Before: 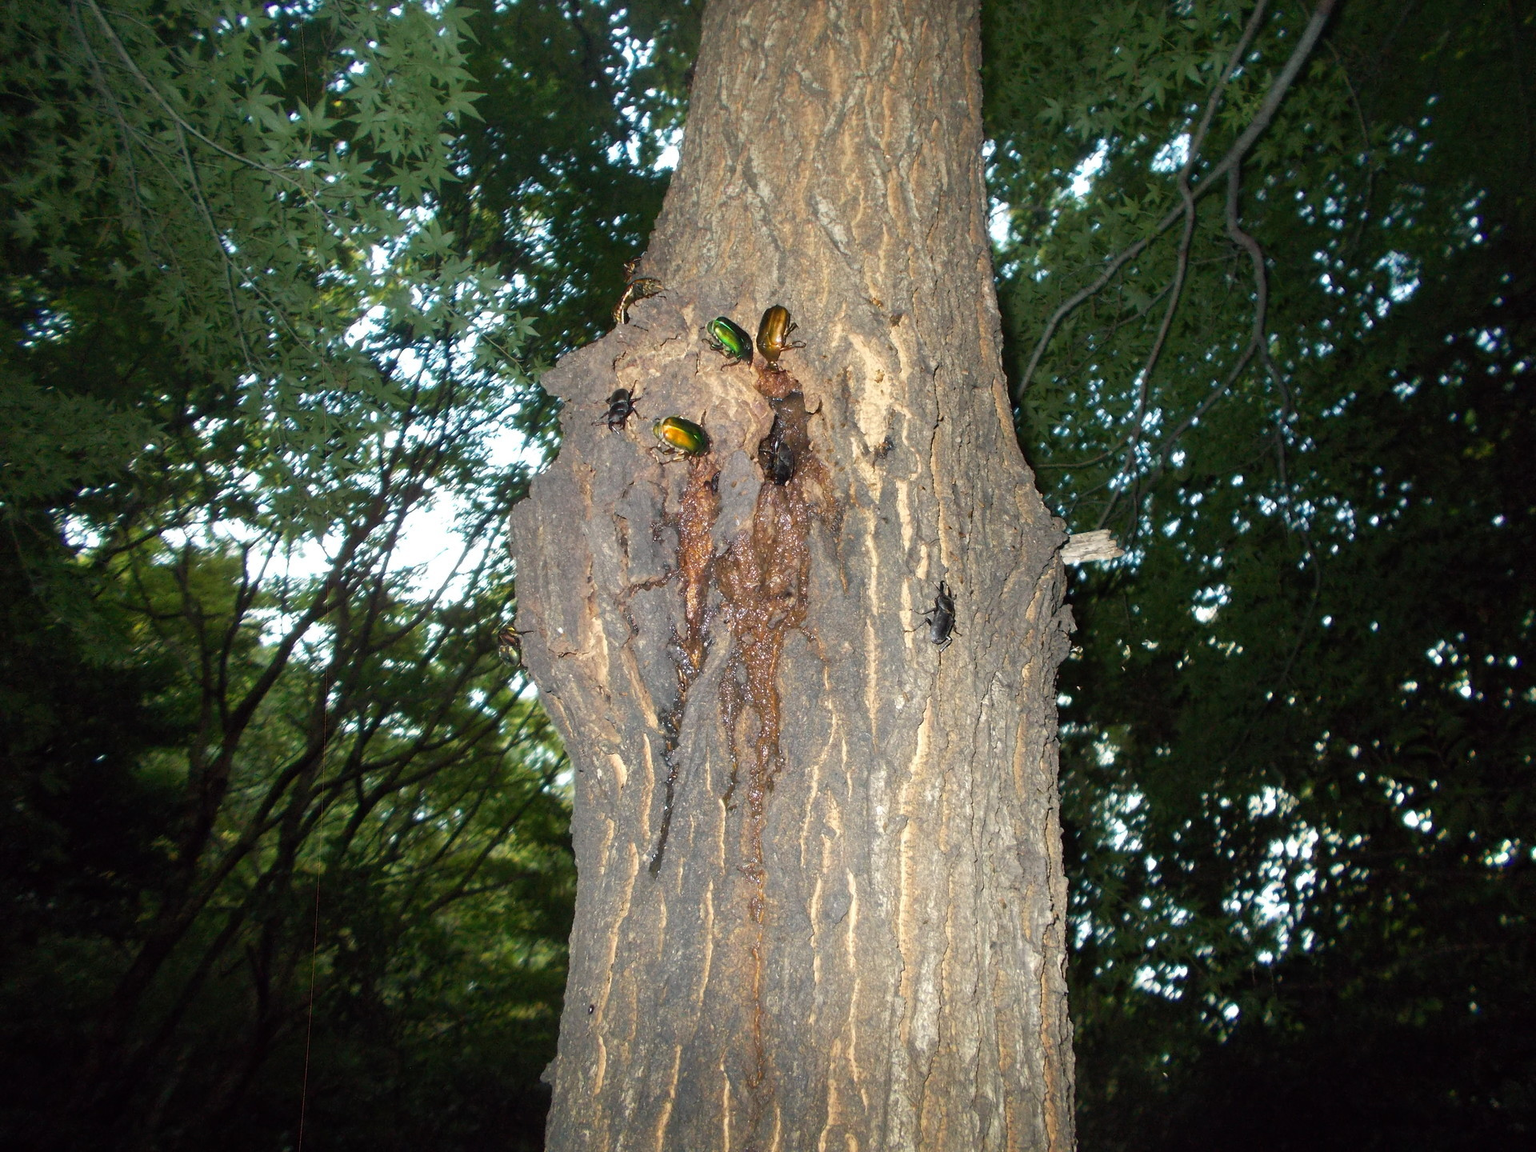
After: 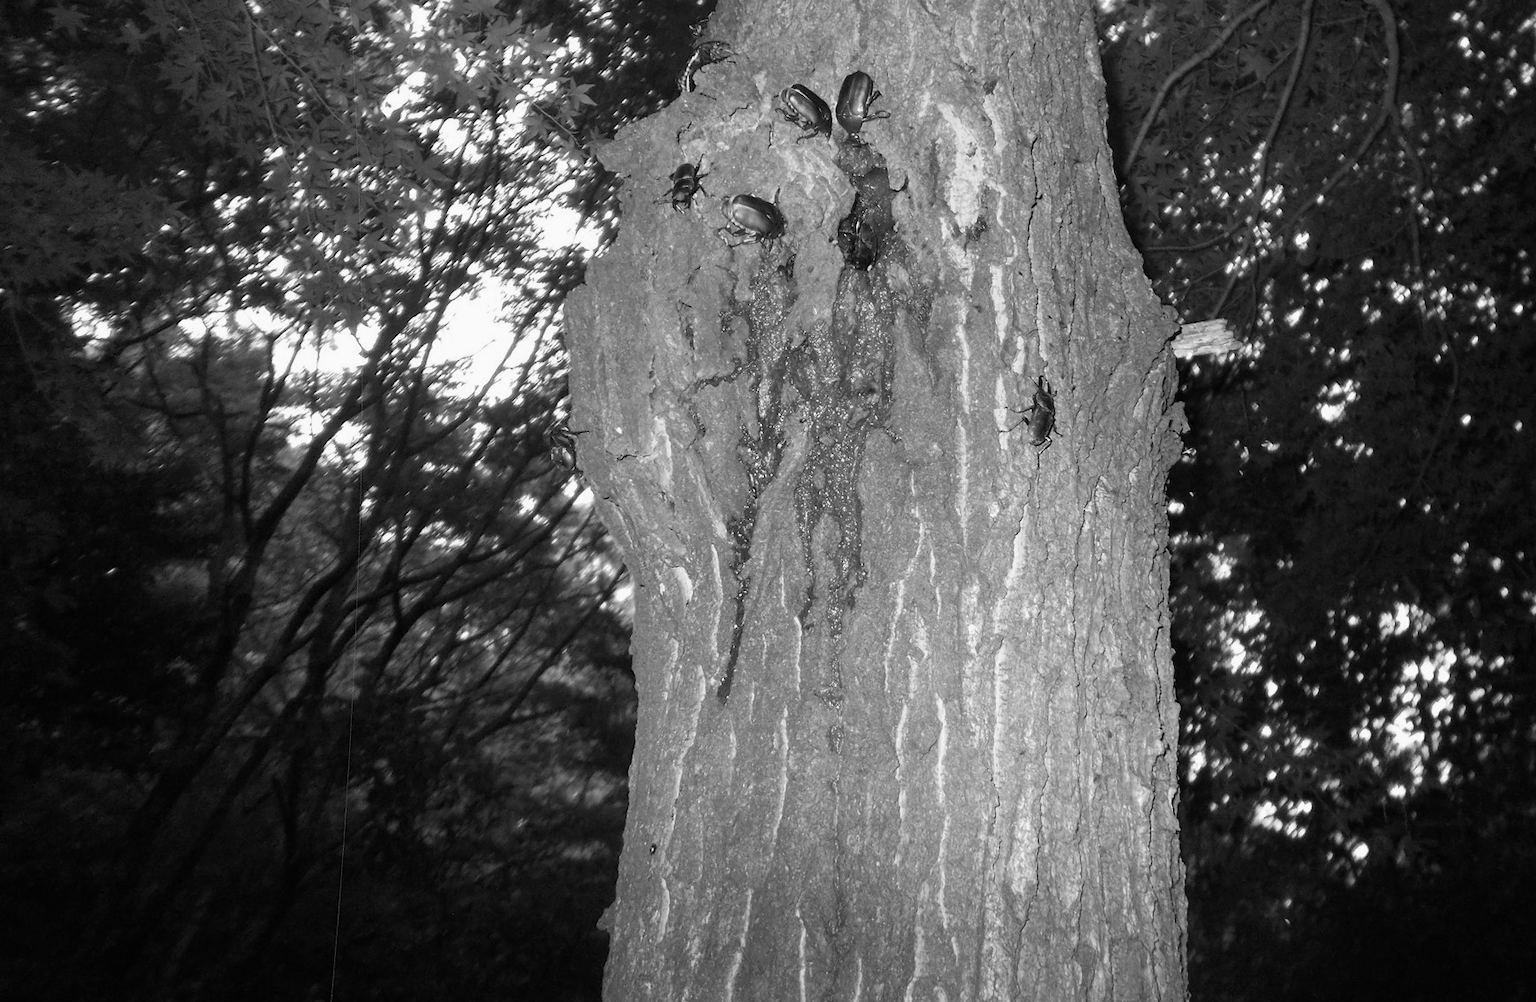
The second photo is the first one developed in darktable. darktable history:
color calibration: output gray [0.267, 0.423, 0.267, 0], illuminant same as pipeline (D50), adaptation none (bypass)
crop: top 20.916%, right 9.437%, bottom 0.316%
